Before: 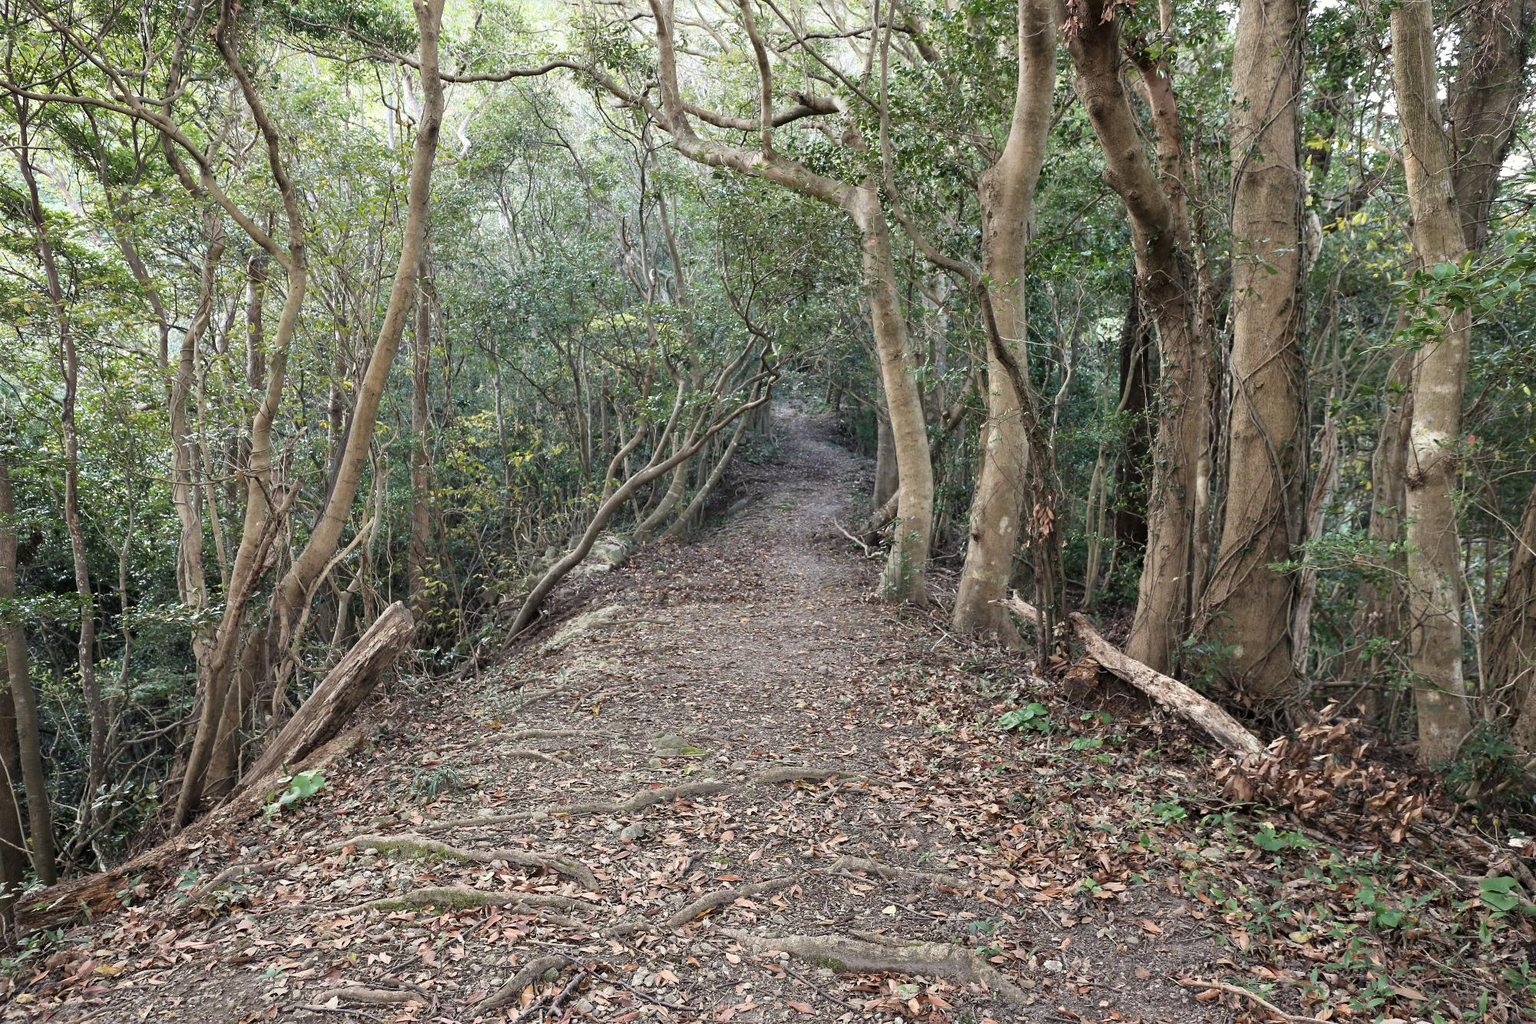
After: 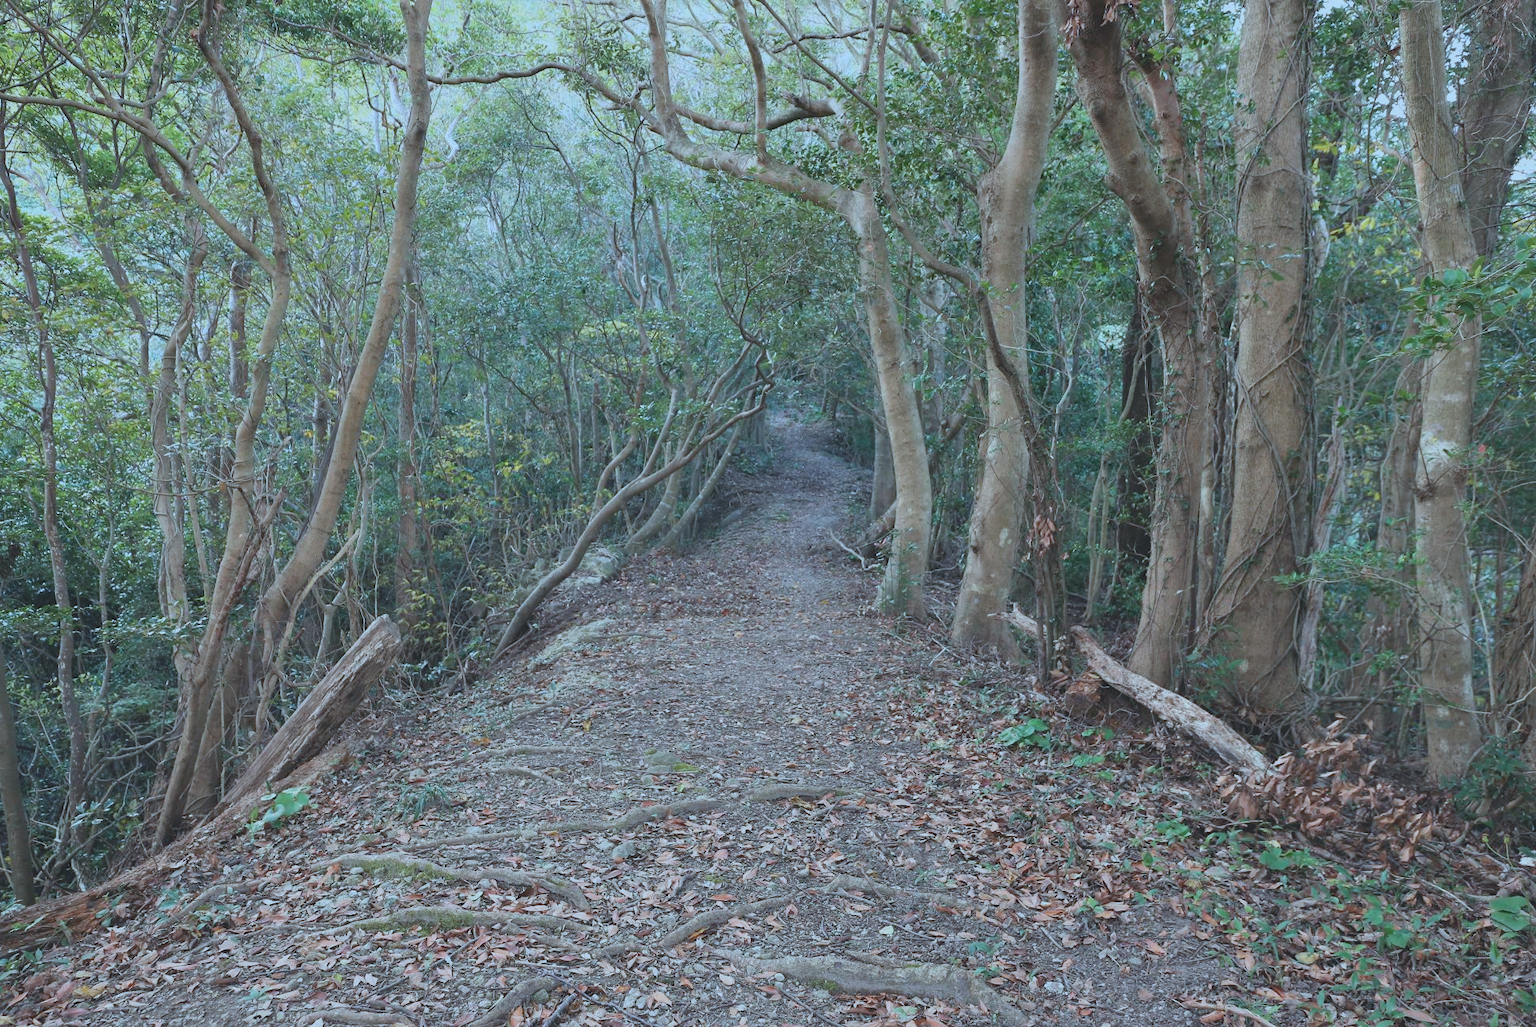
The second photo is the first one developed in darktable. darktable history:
color correction: highlights a* -9.23, highlights b* -23.55
contrast brightness saturation: contrast -0.298
crop and rotate: left 1.48%, right 0.71%, bottom 1.755%
